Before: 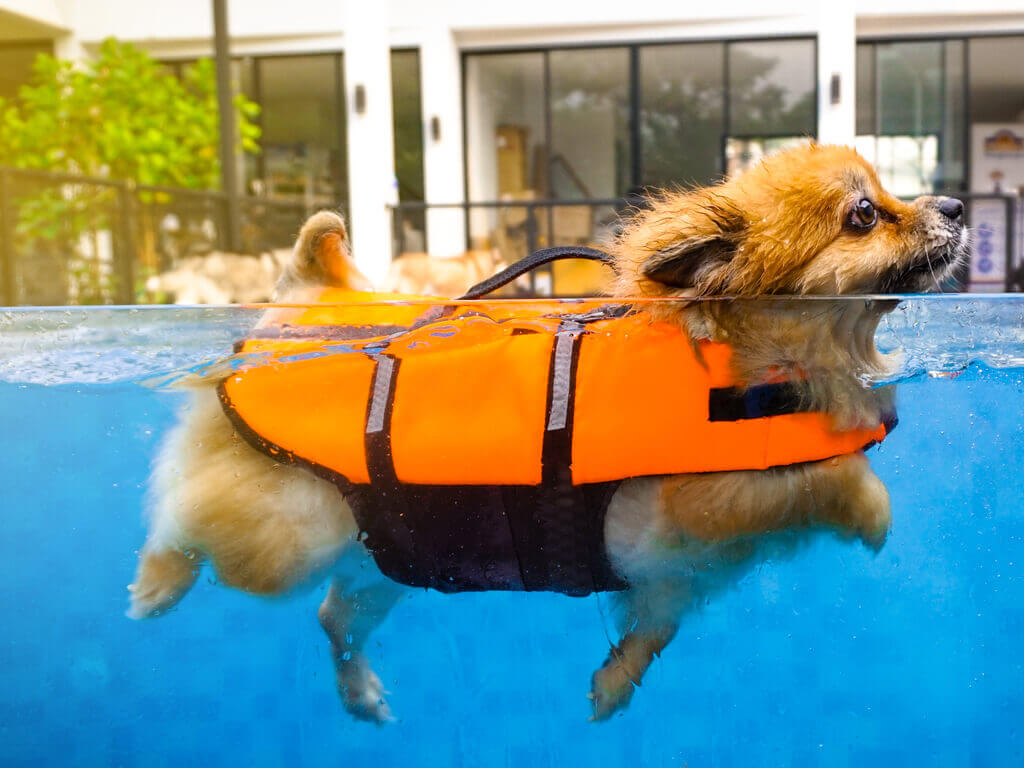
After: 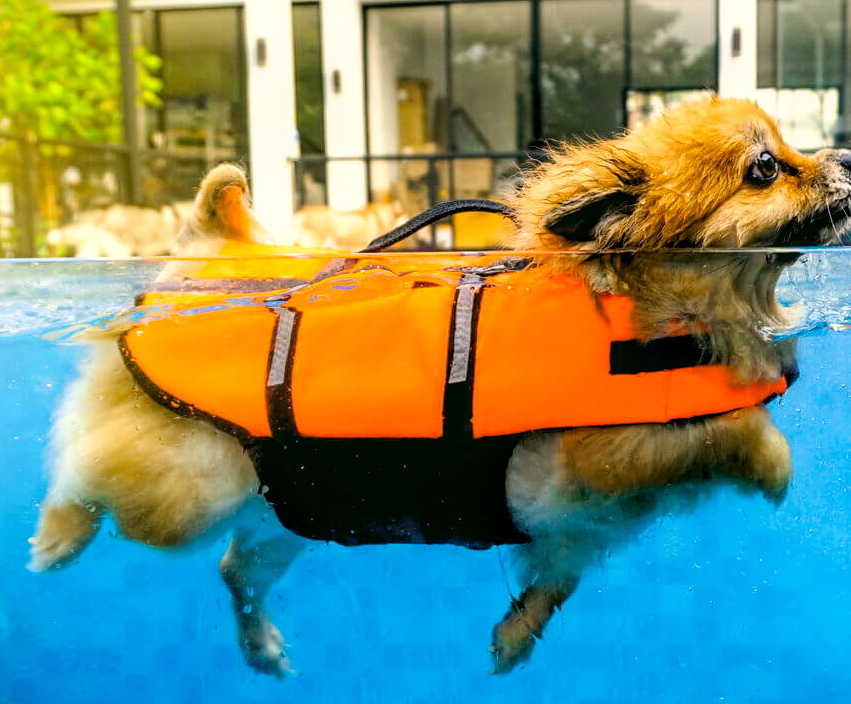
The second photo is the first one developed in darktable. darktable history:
crop: left 9.76%, top 6.223%, right 7.081%, bottom 2.106%
local contrast: on, module defaults
color correction: highlights a* -0.587, highlights b* 9.22, shadows a* -9.09, shadows b* 1.14
contrast brightness saturation: saturation 0.135
filmic rgb: black relative exposure -6.36 EV, white relative exposure 2.79 EV, target black luminance 0%, hardness 4.65, latitude 67.93%, contrast 1.286, shadows ↔ highlights balance -3.31%, color science v4 (2020), iterations of high-quality reconstruction 0
shadows and highlights: shadows -22.64, highlights 45.73, soften with gaussian
